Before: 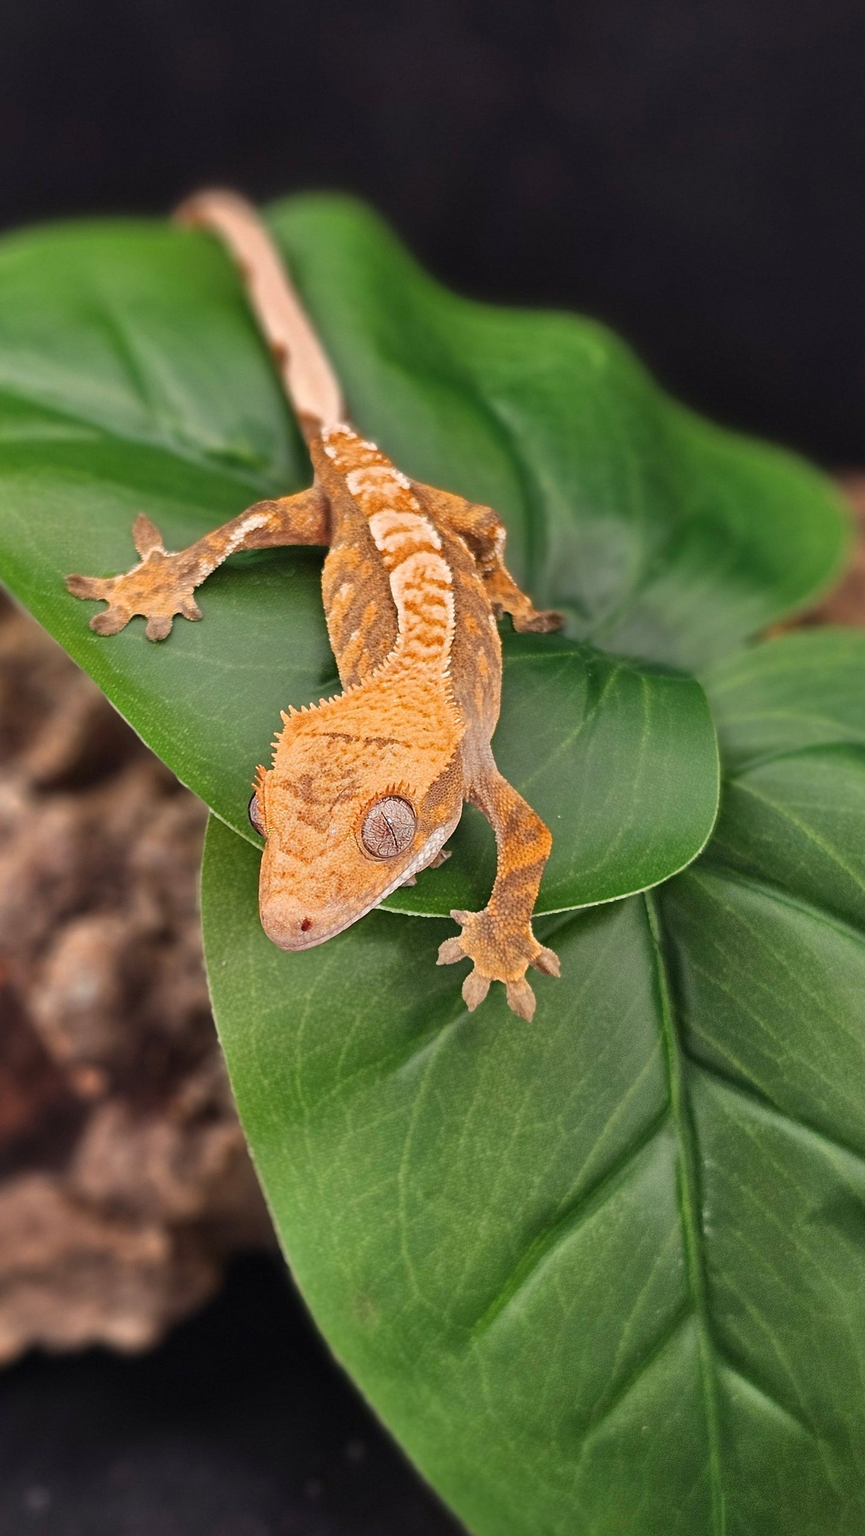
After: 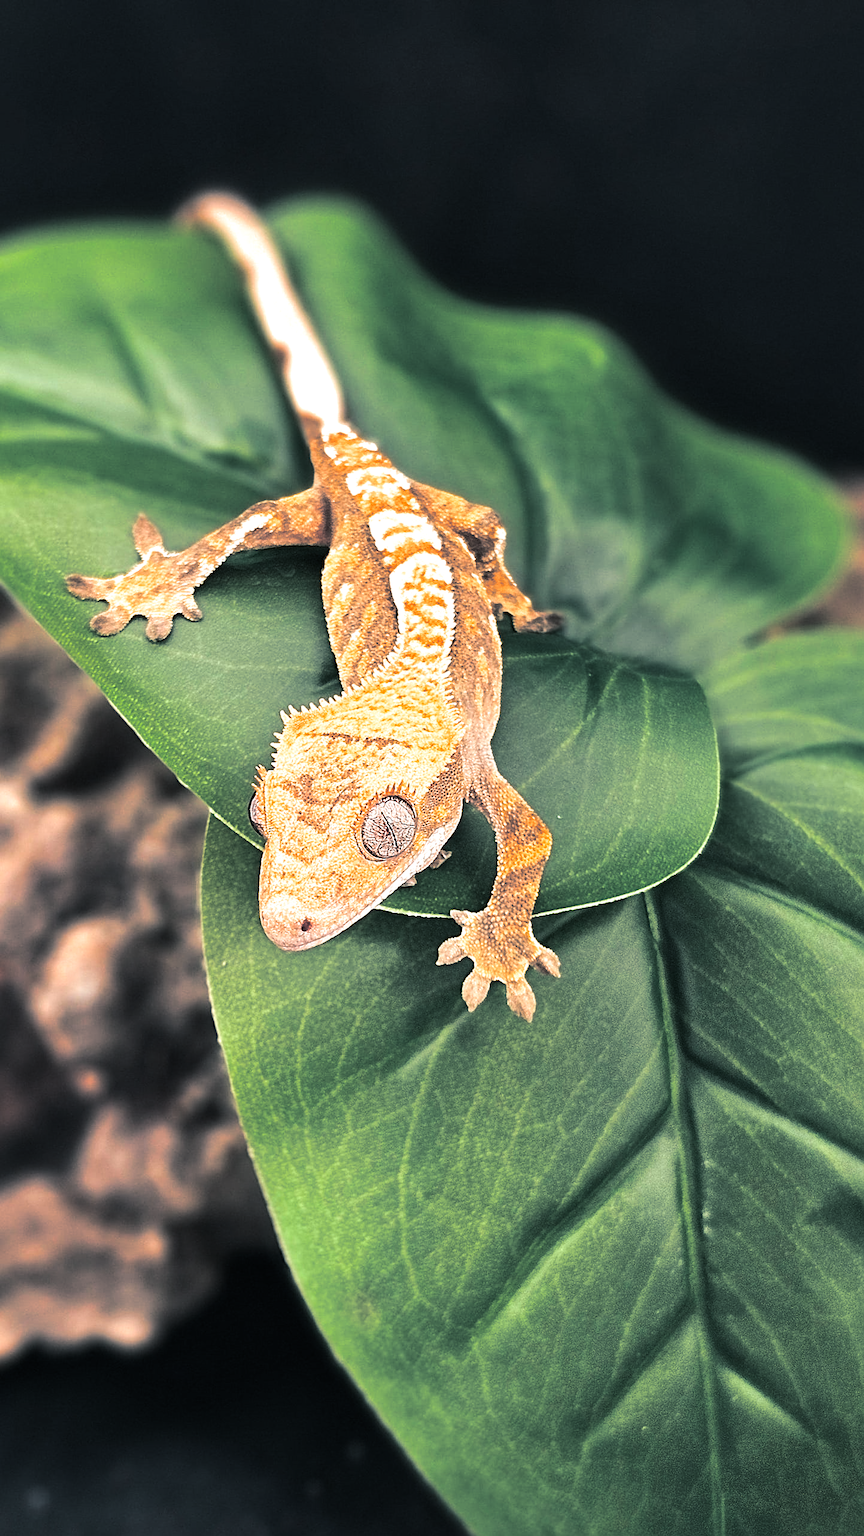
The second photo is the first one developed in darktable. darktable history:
split-toning: shadows › hue 205.2°, shadows › saturation 0.29, highlights › hue 50.4°, highlights › saturation 0.38, balance -49.9
exposure: exposure 0.258 EV, compensate highlight preservation false
sharpen: on, module defaults
tone equalizer: -8 EV -0.75 EV, -7 EV -0.7 EV, -6 EV -0.6 EV, -5 EV -0.4 EV, -3 EV 0.4 EV, -2 EV 0.6 EV, -1 EV 0.7 EV, +0 EV 0.75 EV, edges refinement/feathering 500, mask exposure compensation -1.57 EV, preserve details no
